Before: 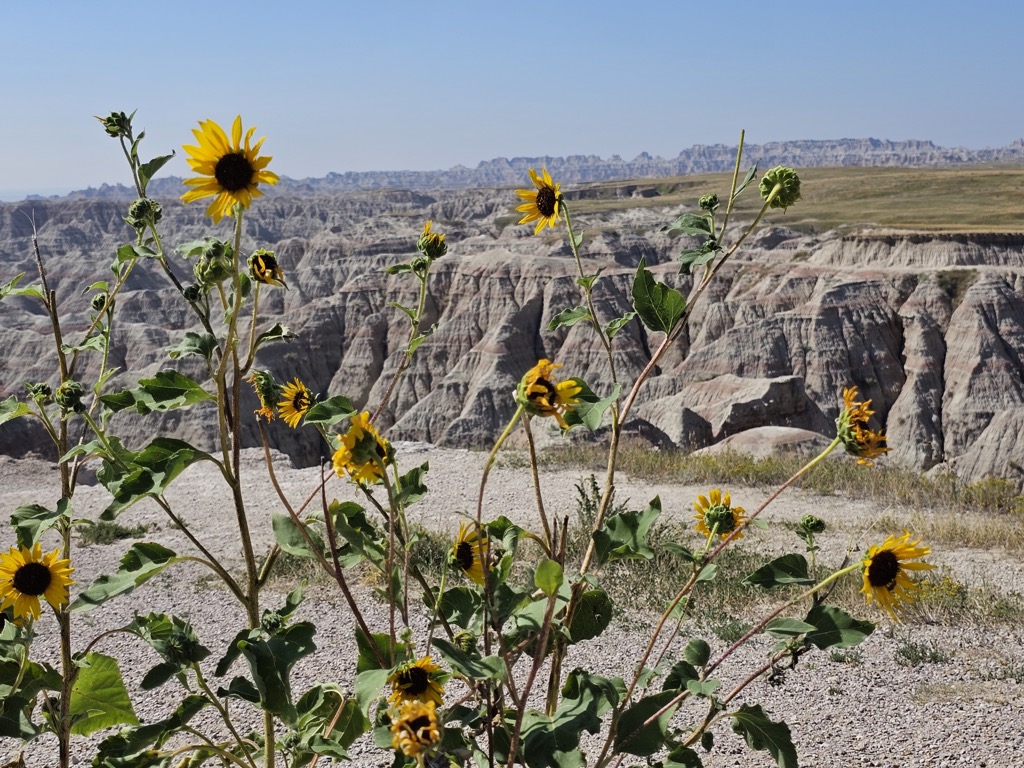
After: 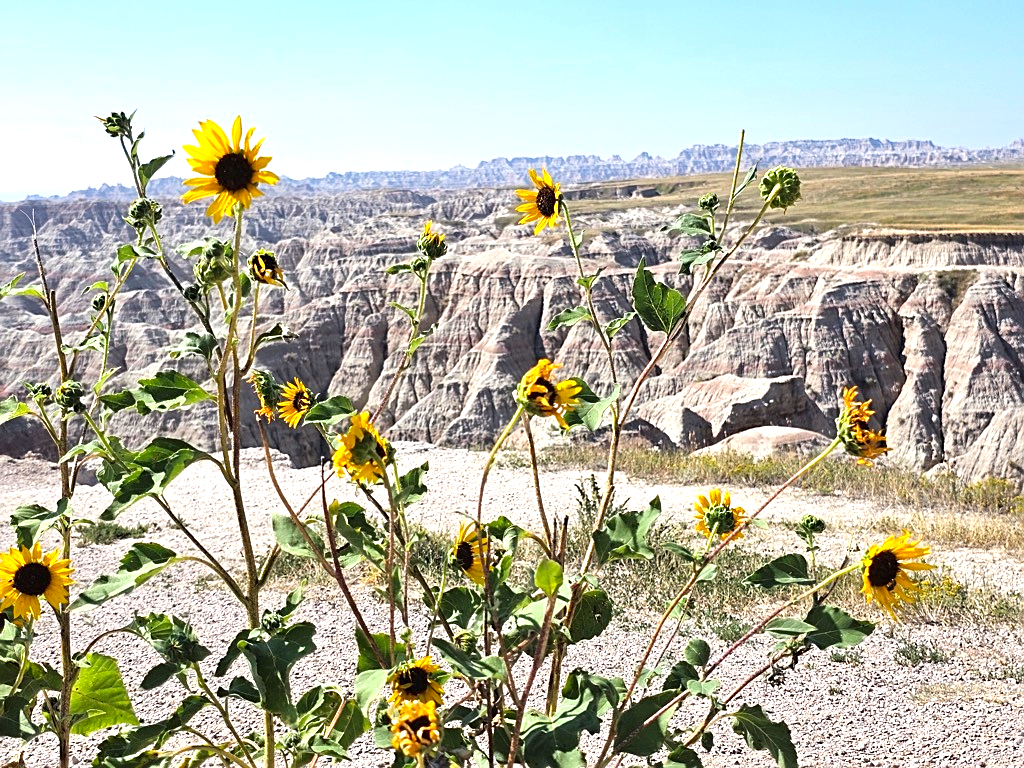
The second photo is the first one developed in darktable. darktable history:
exposure: exposure 1.141 EV, compensate exposure bias true, compensate highlight preservation false
sharpen: on, module defaults
